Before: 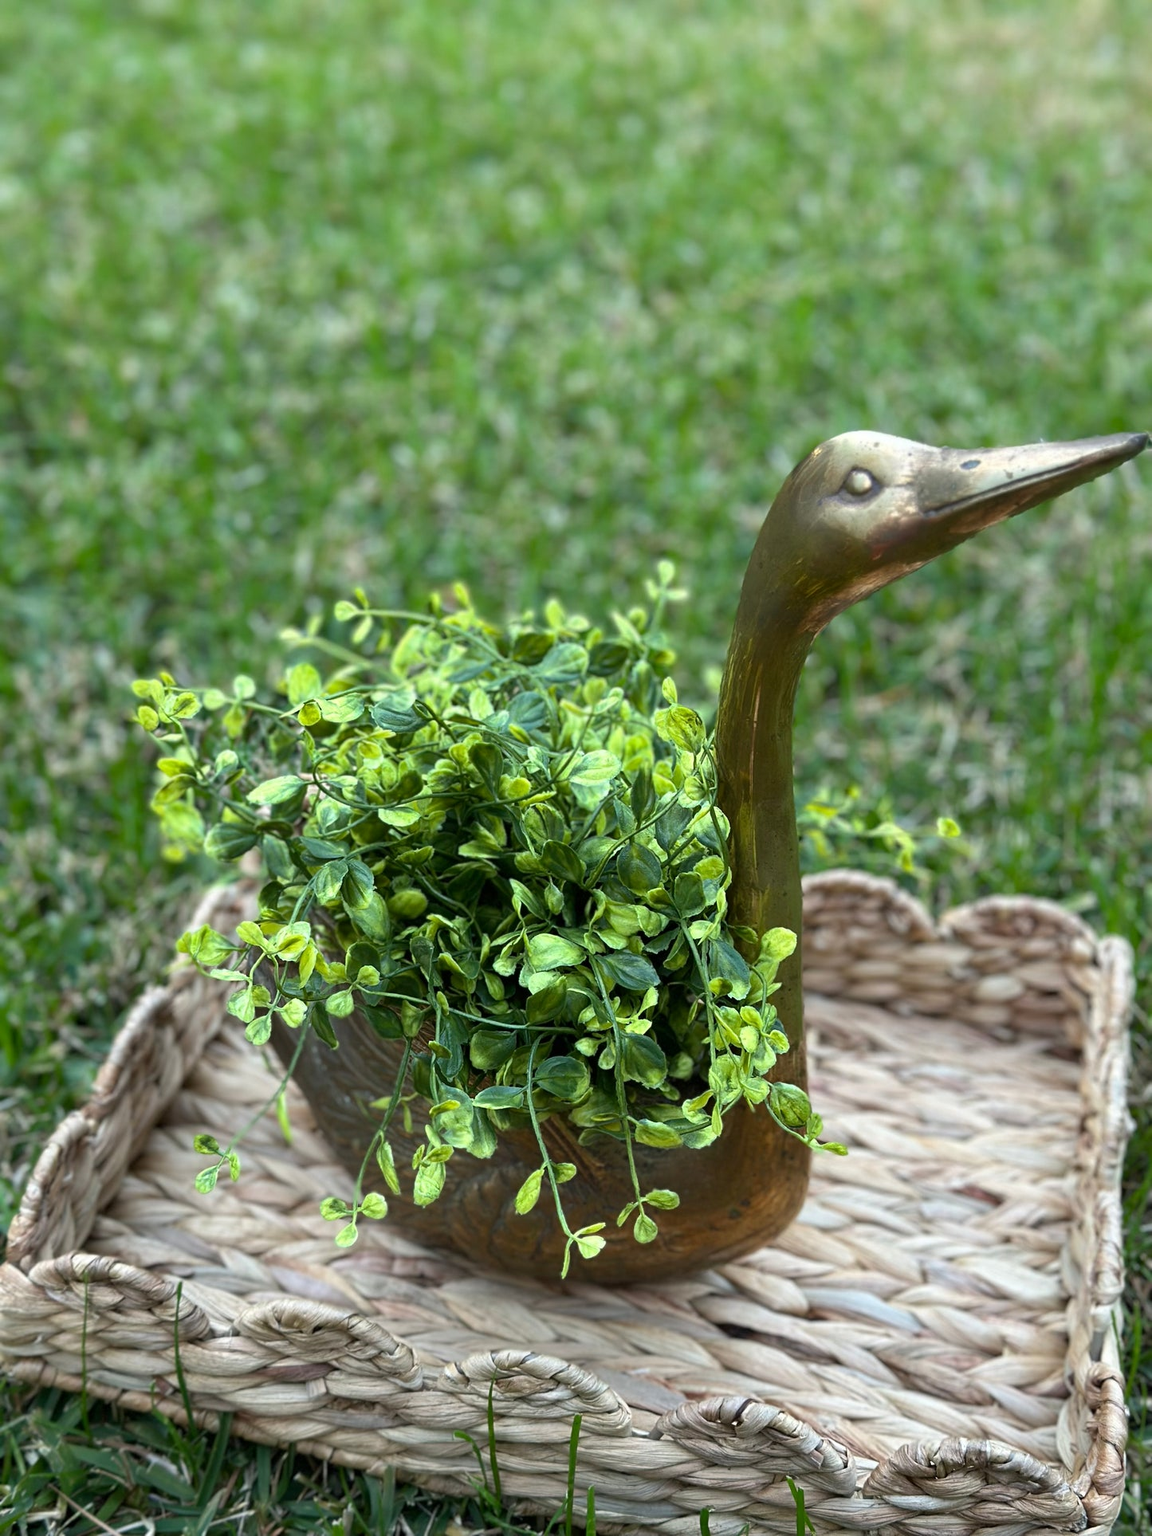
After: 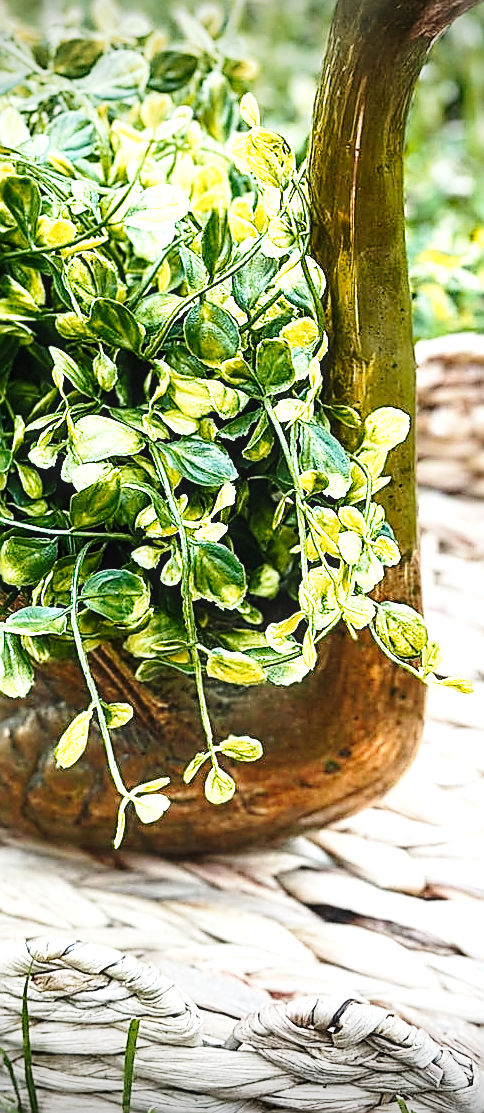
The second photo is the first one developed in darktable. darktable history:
local contrast: on, module defaults
exposure: black level correction 0, exposure 0.696 EV, compensate highlight preservation false
sharpen: radius 1.392, amount 1.236, threshold 0.67
crop: left 40.883%, top 39.252%, right 25.597%, bottom 2.976%
color zones: curves: ch1 [(0.235, 0.558) (0.75, 0.5)]; ch2 [(0.25, 0.462) (0.749, 0.457)]
tone equalizer: -8 EV -0.771 EV, -7 EV -0.718 EV, -6 EV -0.581 EV, -5 EV -0.411 EV, -3 EV 0.398 EV, -2 EV 0.6 EV, -1 EV 0.687 EV, +0 EV 0.77 EV, edges refinement/feathering 500, mask exposure compensation -1.57 EV, preserve details no
vignetting: fall-off start 88.91%, fall-off radius 43.87%, width/height ratio 1.168
base curve: curves: ch0 [(0, 0) (0.028, 0.03) (0.121, 0.232) (0.46, 0.748) (0.859, 0.968) (1, 1)], preserve colors none
